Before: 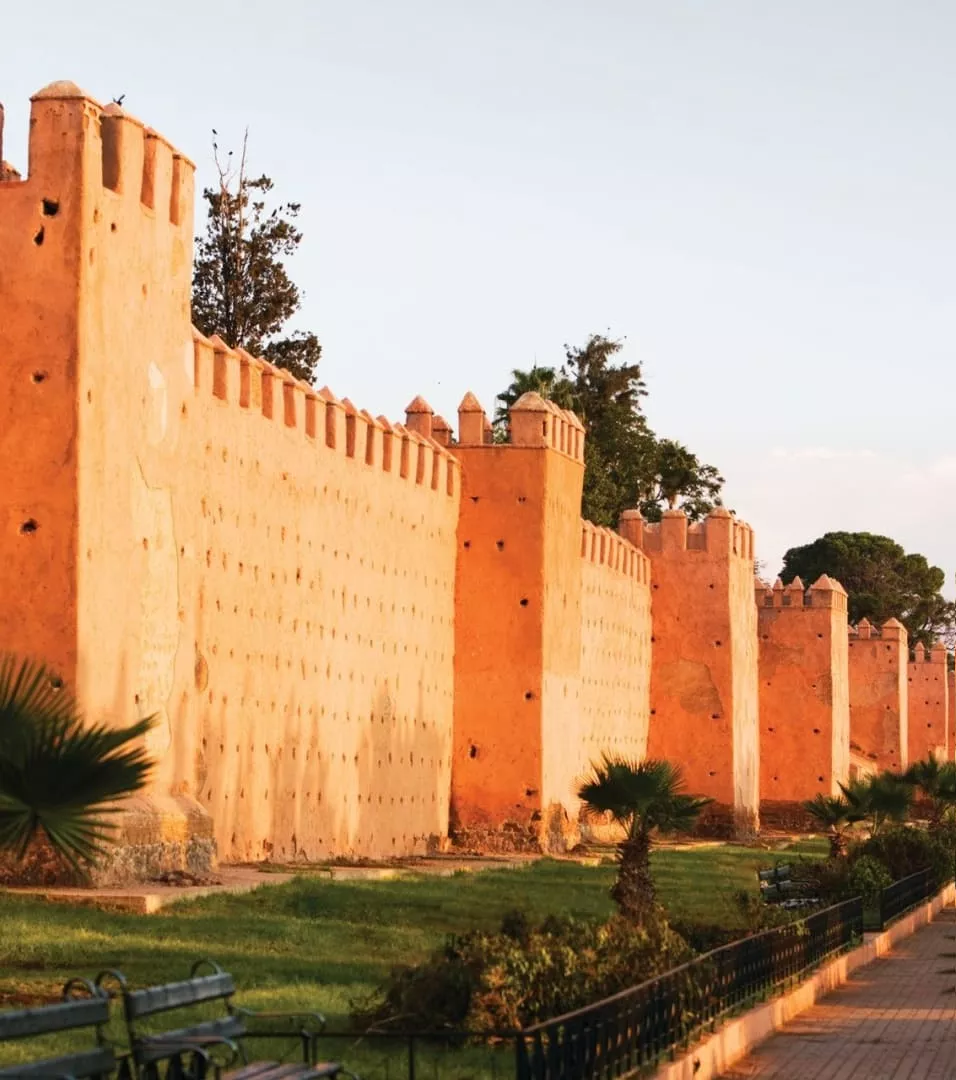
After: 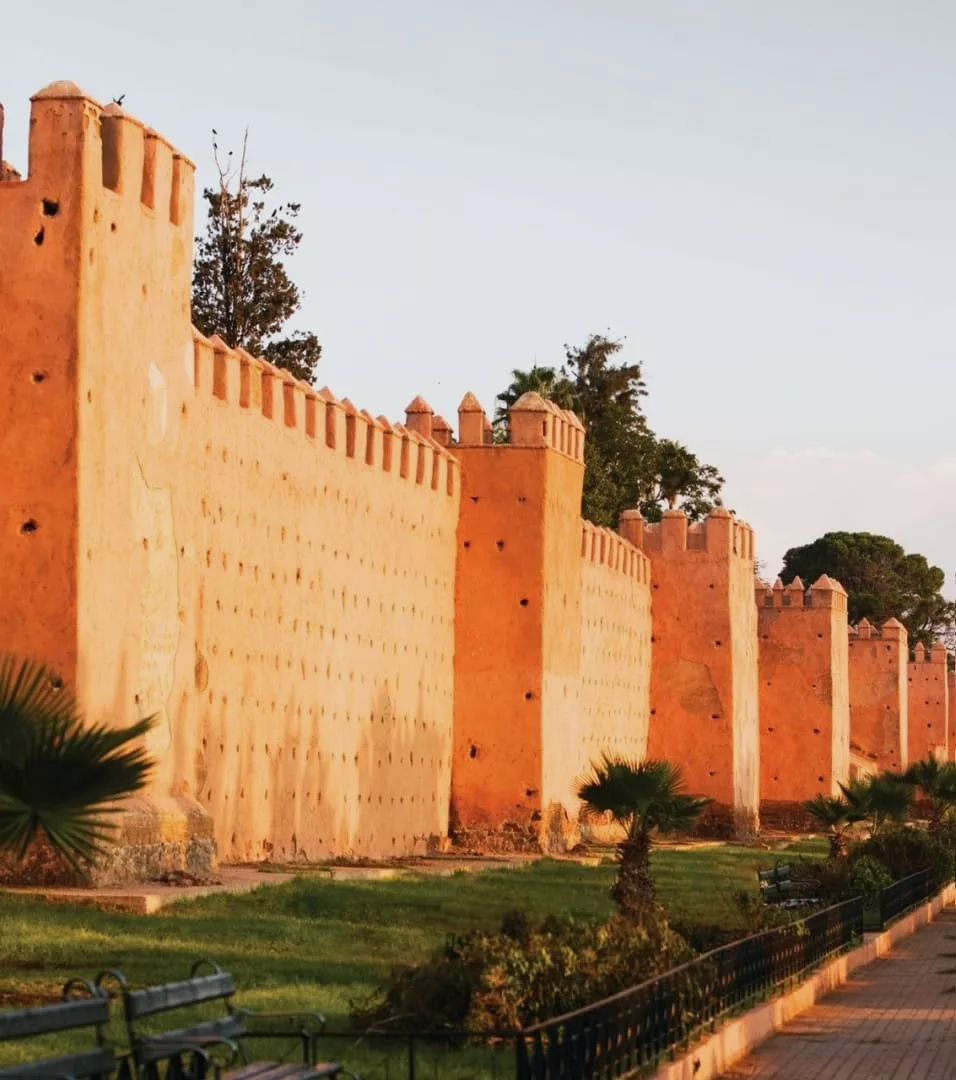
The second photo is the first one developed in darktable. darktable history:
exposure: exposure -0.207 EV, compensate highlight preservation false
